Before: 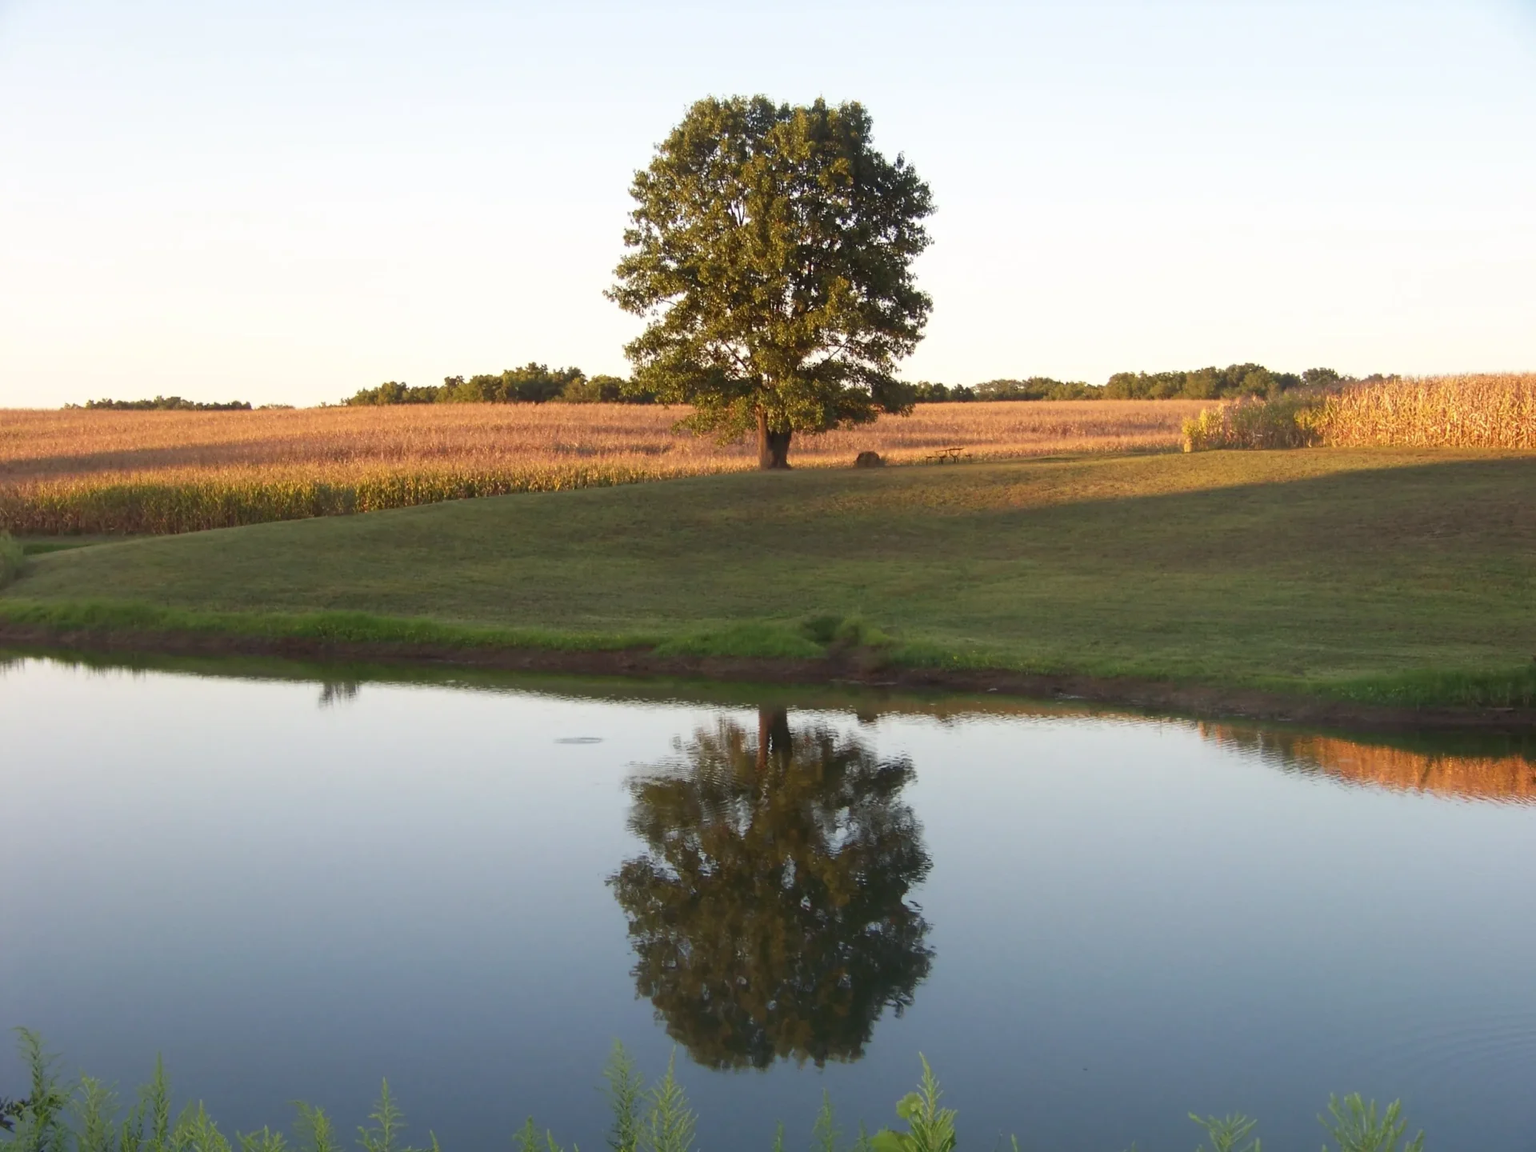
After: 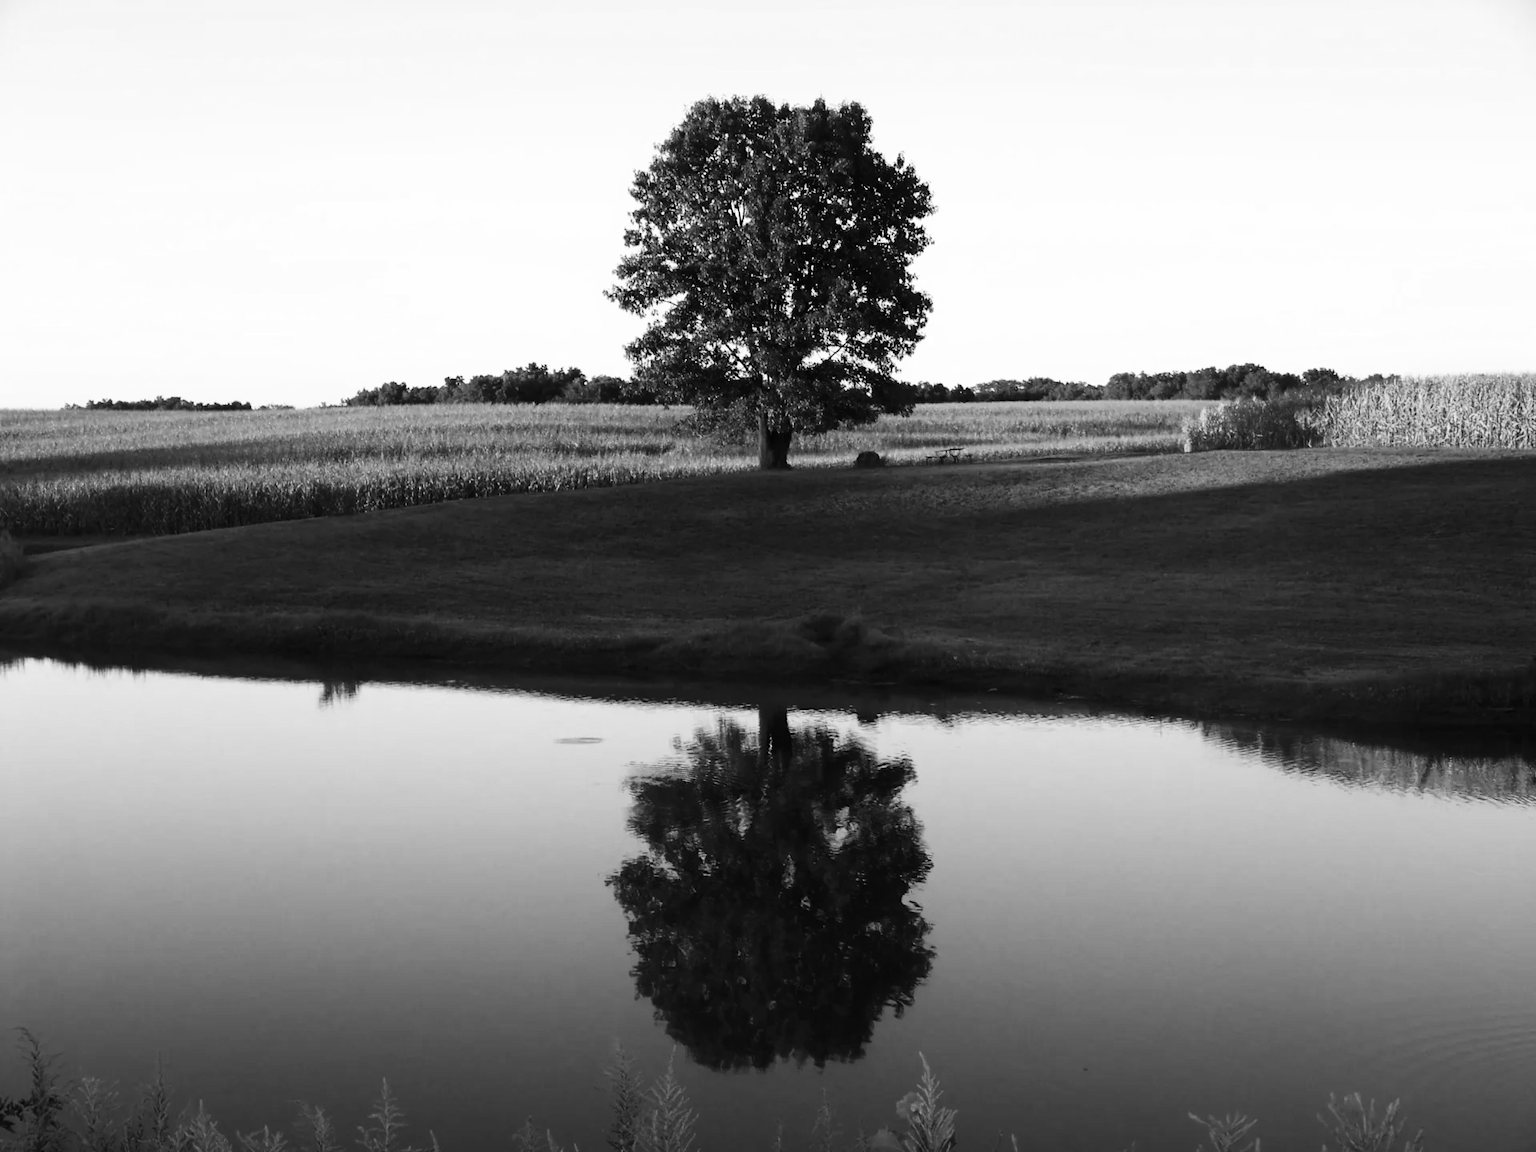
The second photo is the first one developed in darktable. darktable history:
monochrome: on, module defaults
contrast brightness saturation: contrast 0.24, brightness -0.24, saturation 0.14
